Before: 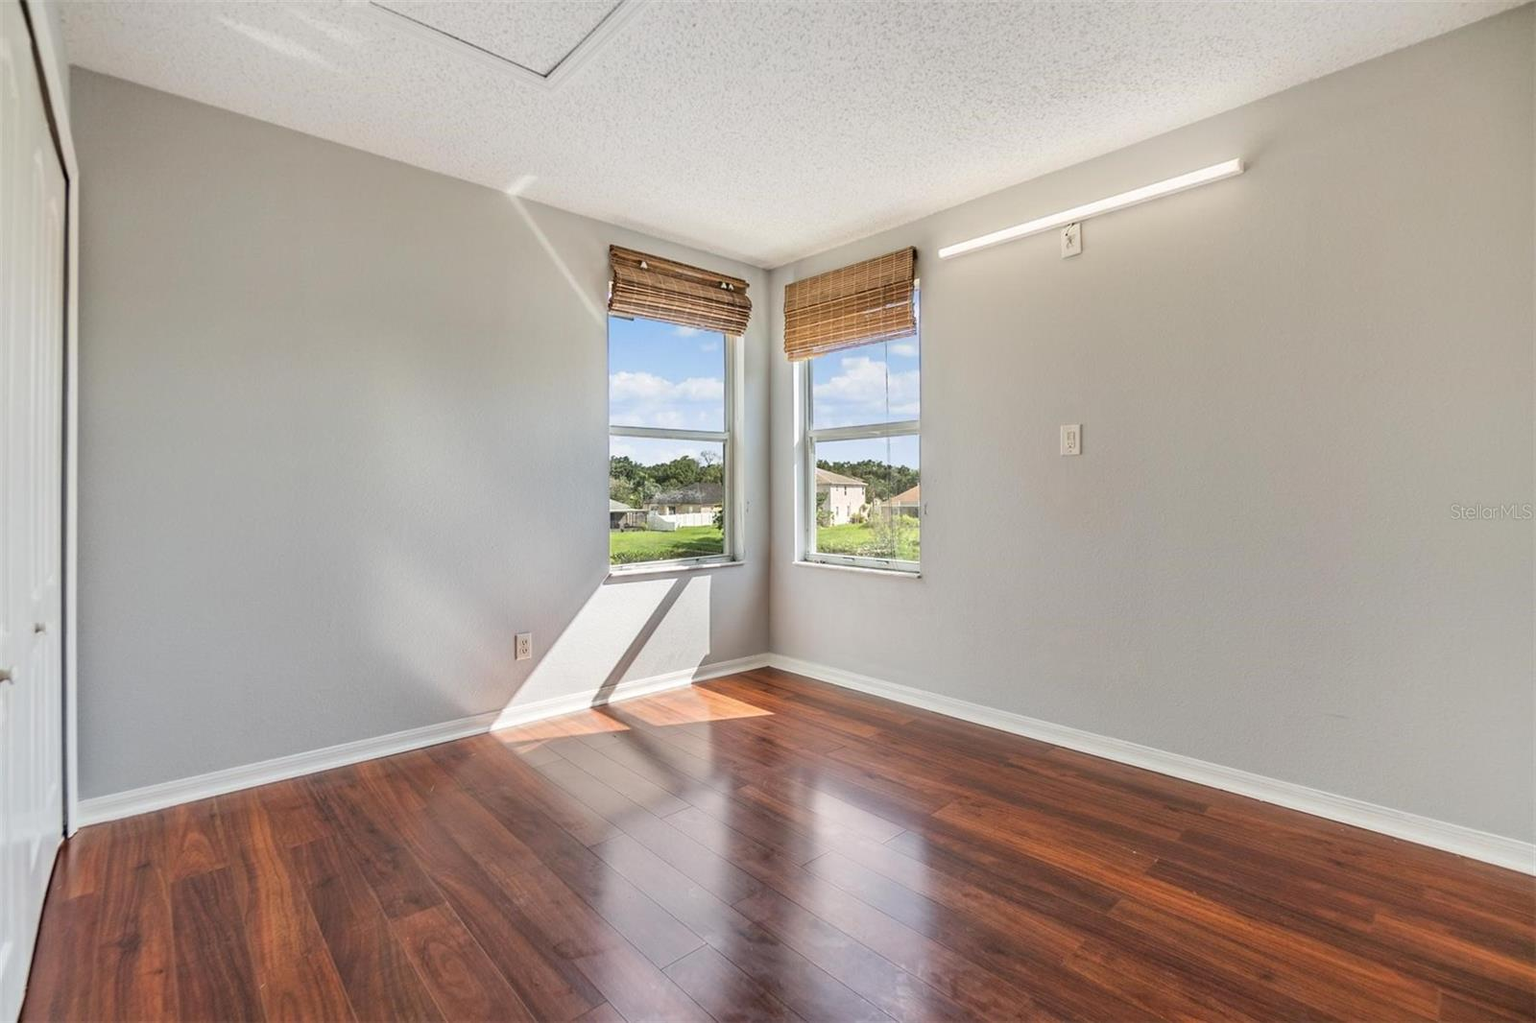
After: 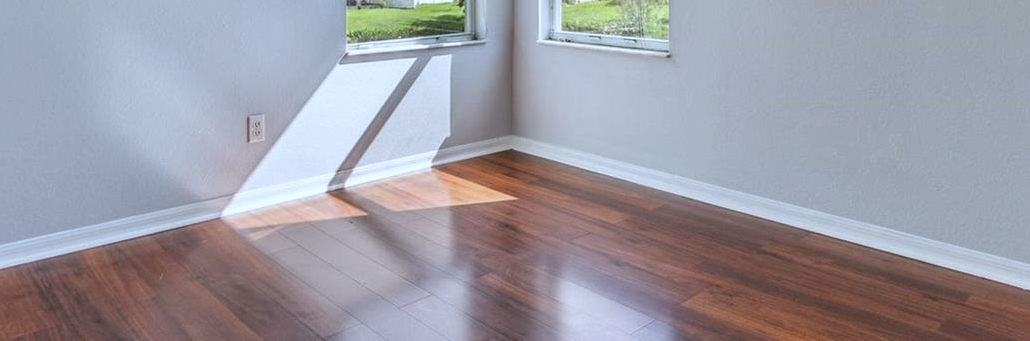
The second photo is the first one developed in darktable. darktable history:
crop: left 18.091%, top 51.13%, right 17.525%, bottom 16.85%
white balance: red 0.926, green 1.003, blue 1.133
